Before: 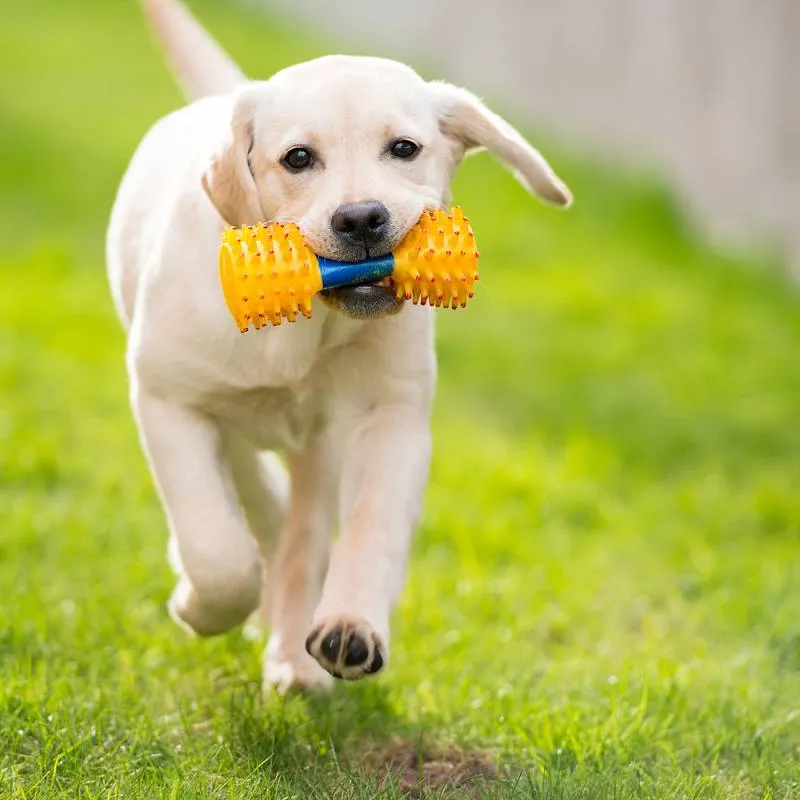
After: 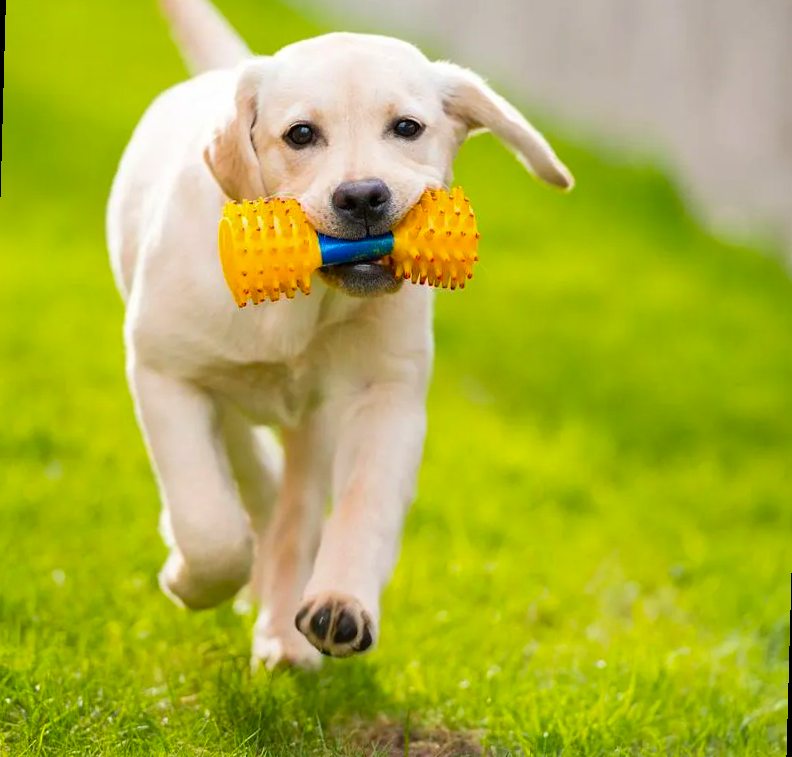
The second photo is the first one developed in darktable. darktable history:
color balance rgb: perceptual saturation grading › global saturation 20%, global vibrance 20%
rotate and perspective: rotation 1.57°, crop left 0.018, crop right 0.982, crop top 0.039, crop bottom 0.961
shadows and highlights: radius 125.46, shadows 30.51, highlights -30.51, low approximation 0.01, soften with gaussian
